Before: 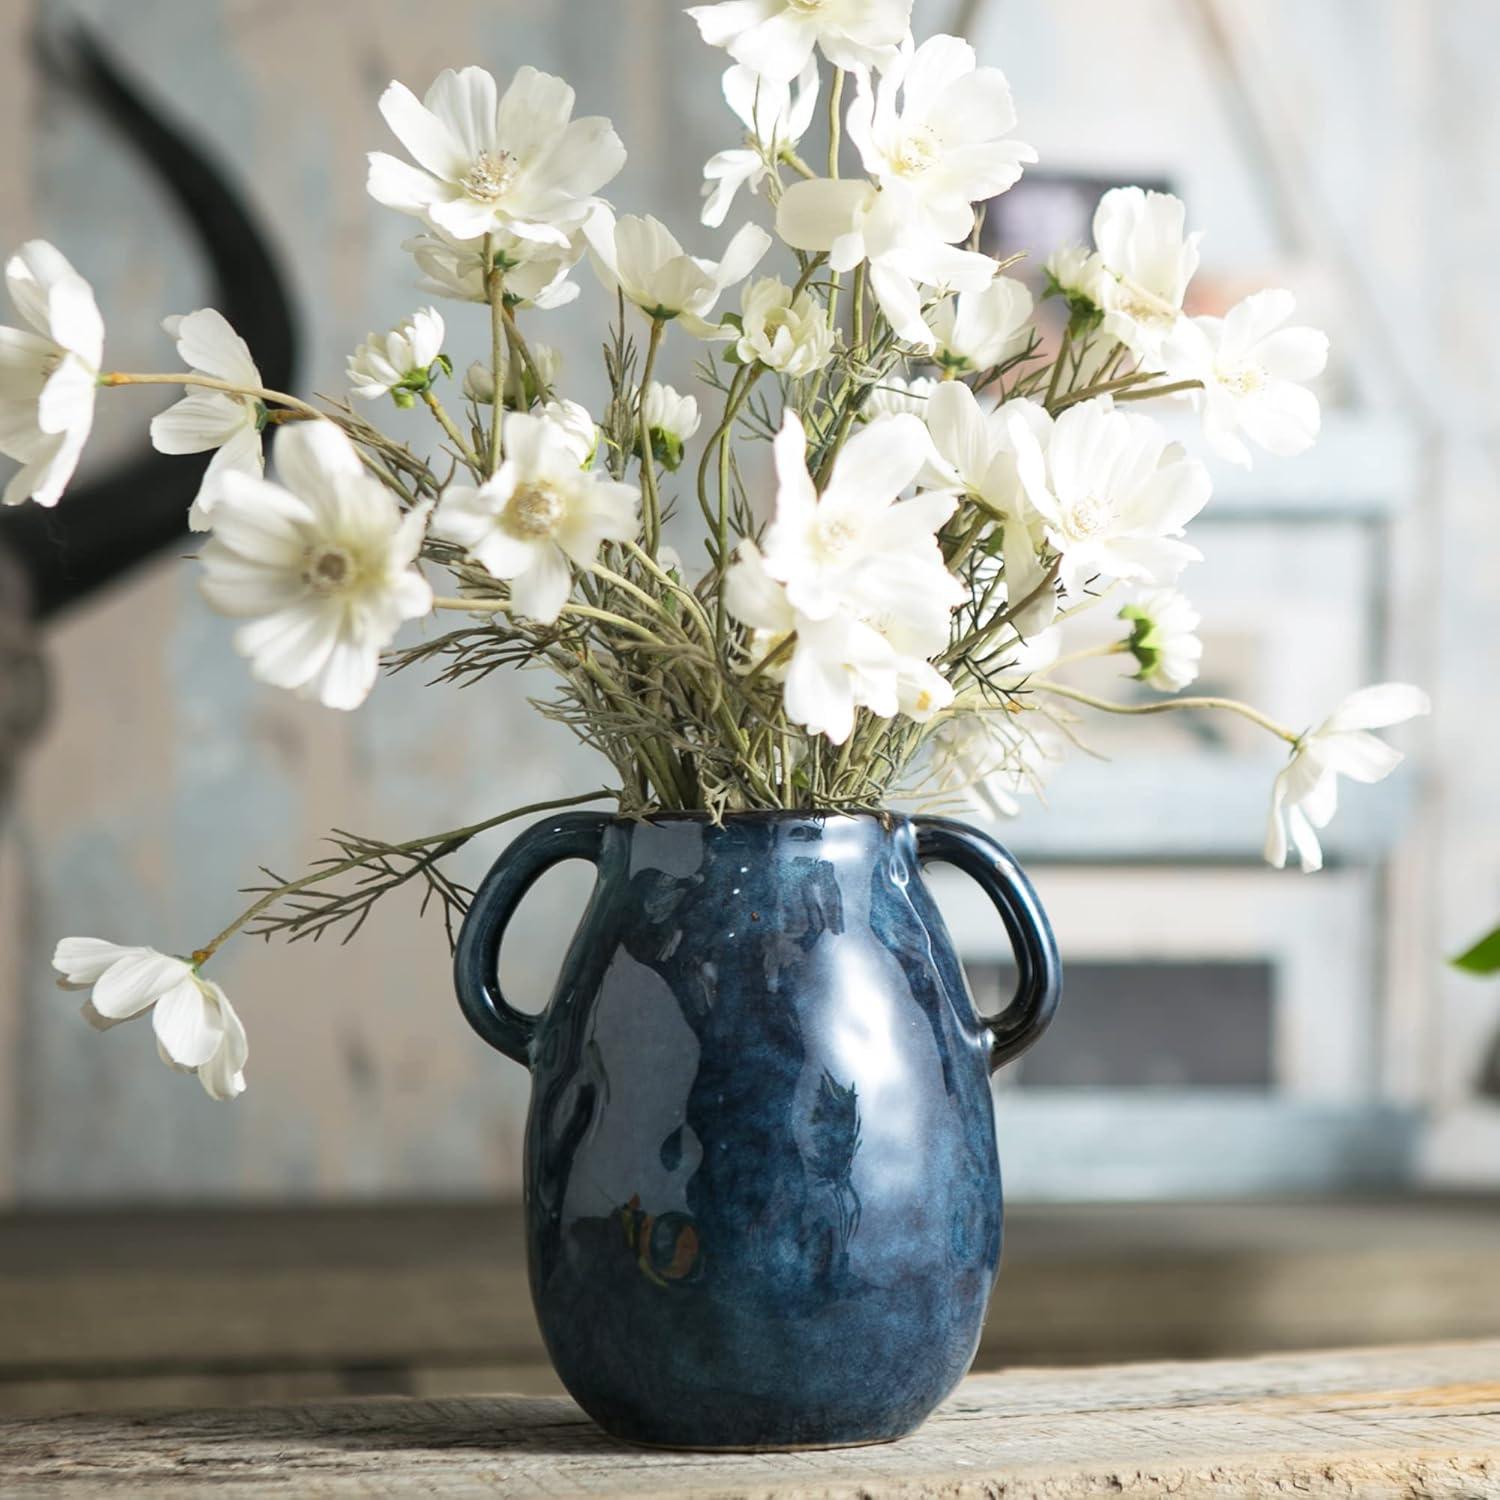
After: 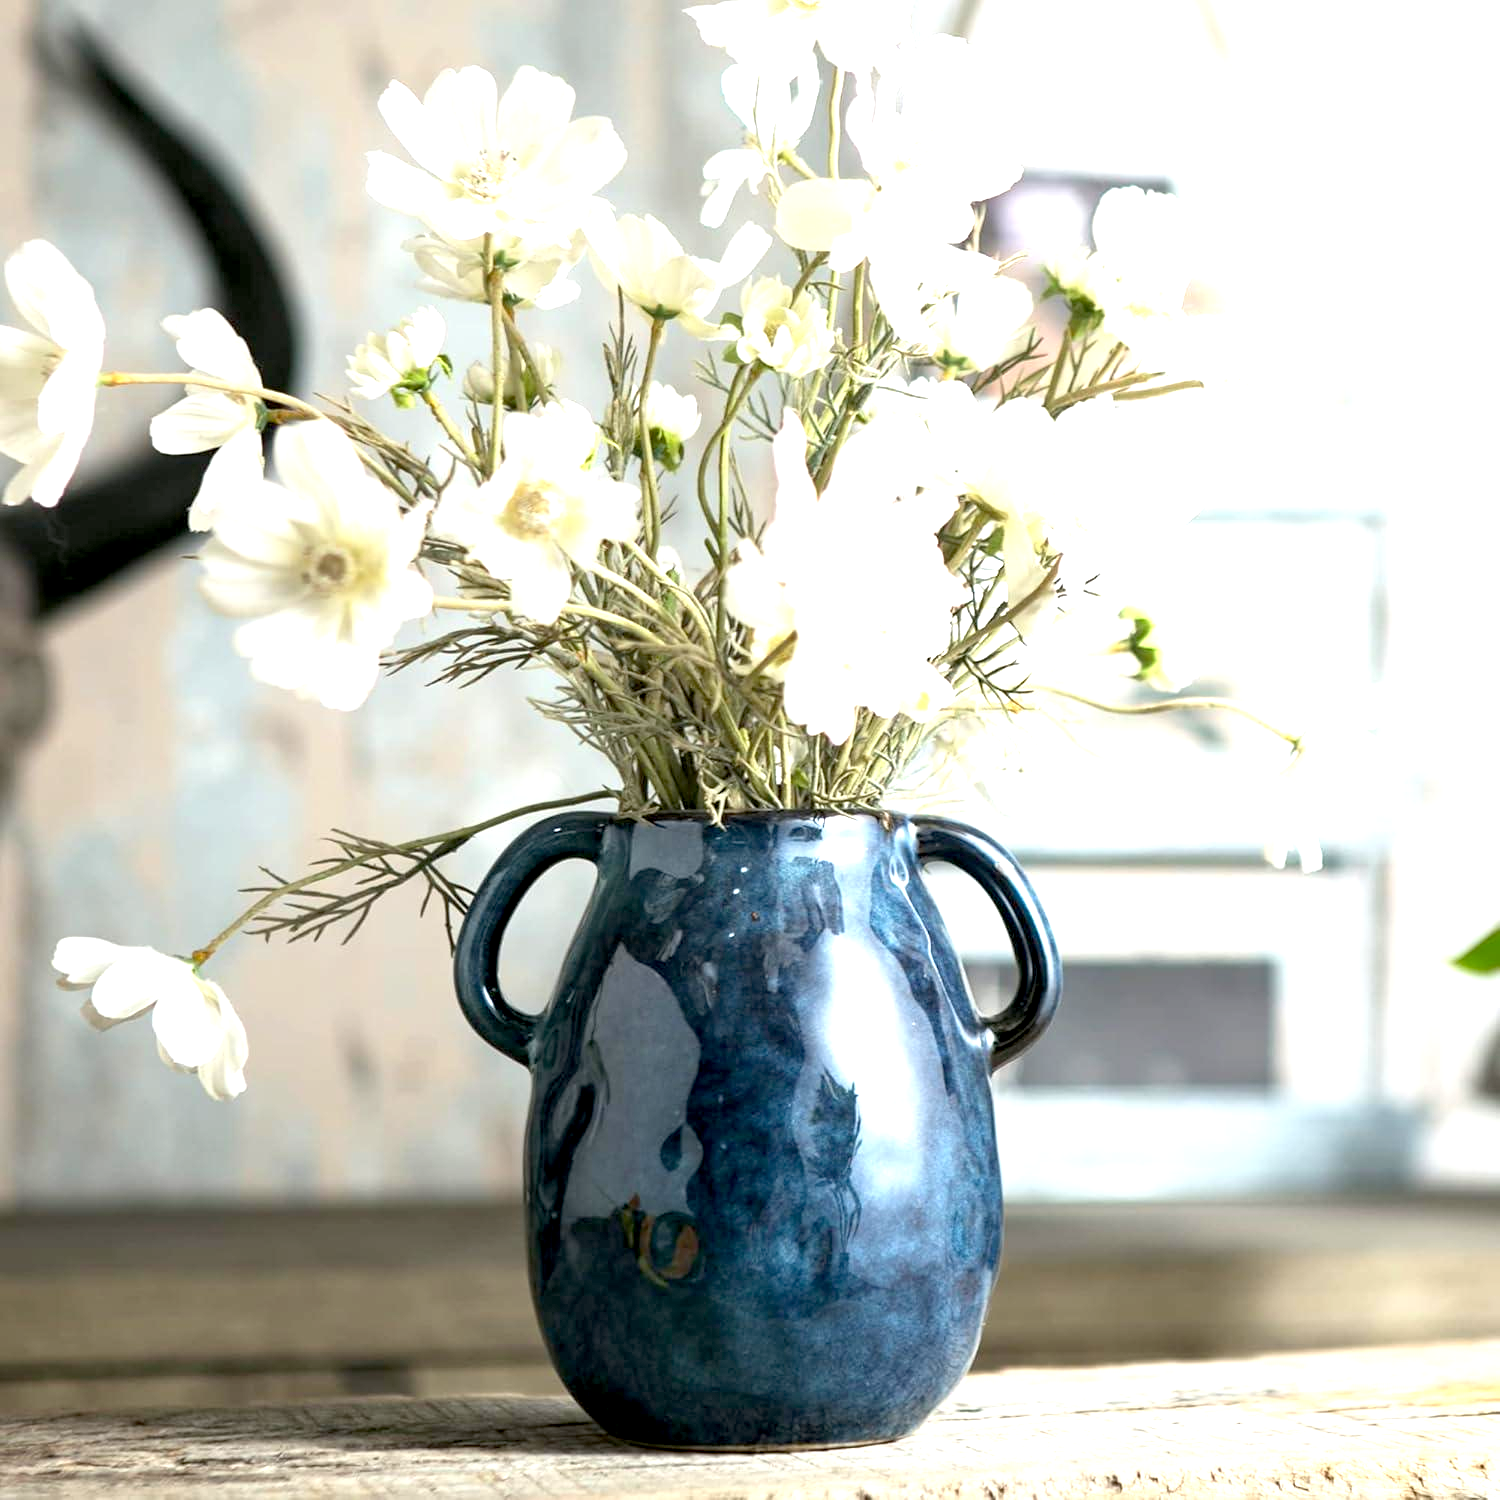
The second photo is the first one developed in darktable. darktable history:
exposure: black level correction 0.008, exposure 0.968 EV, compensate exposure bias true, compensate highlight preservation false
